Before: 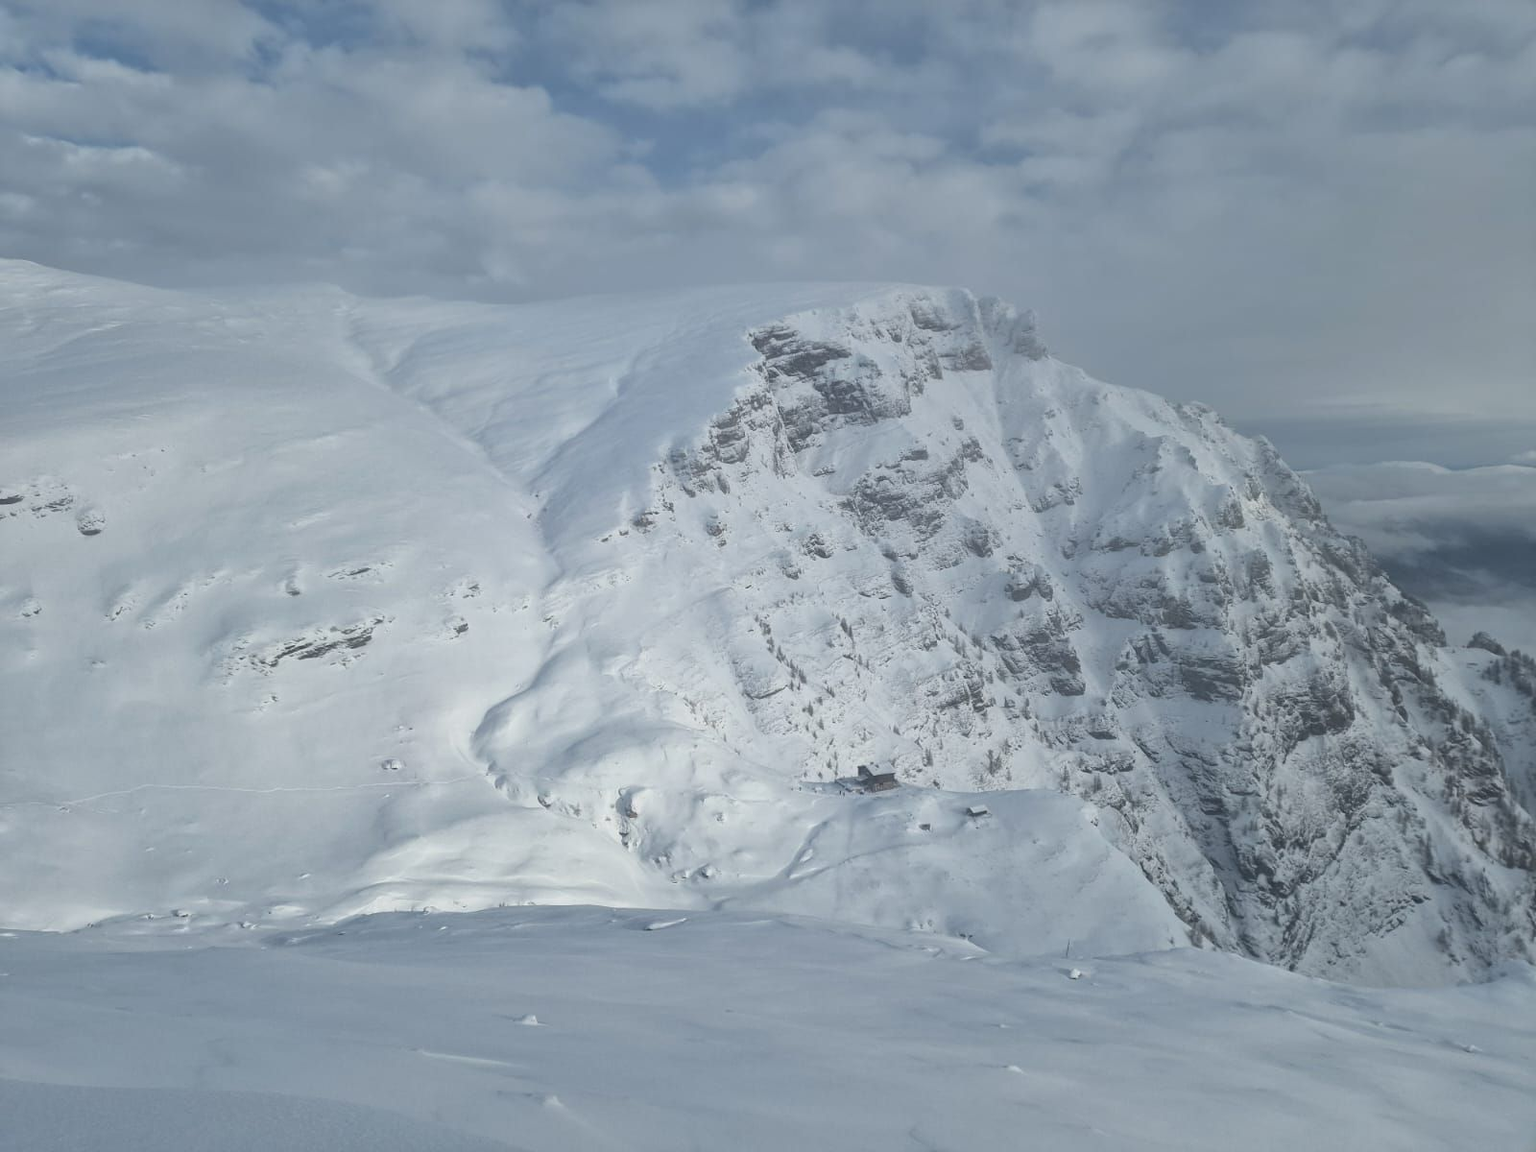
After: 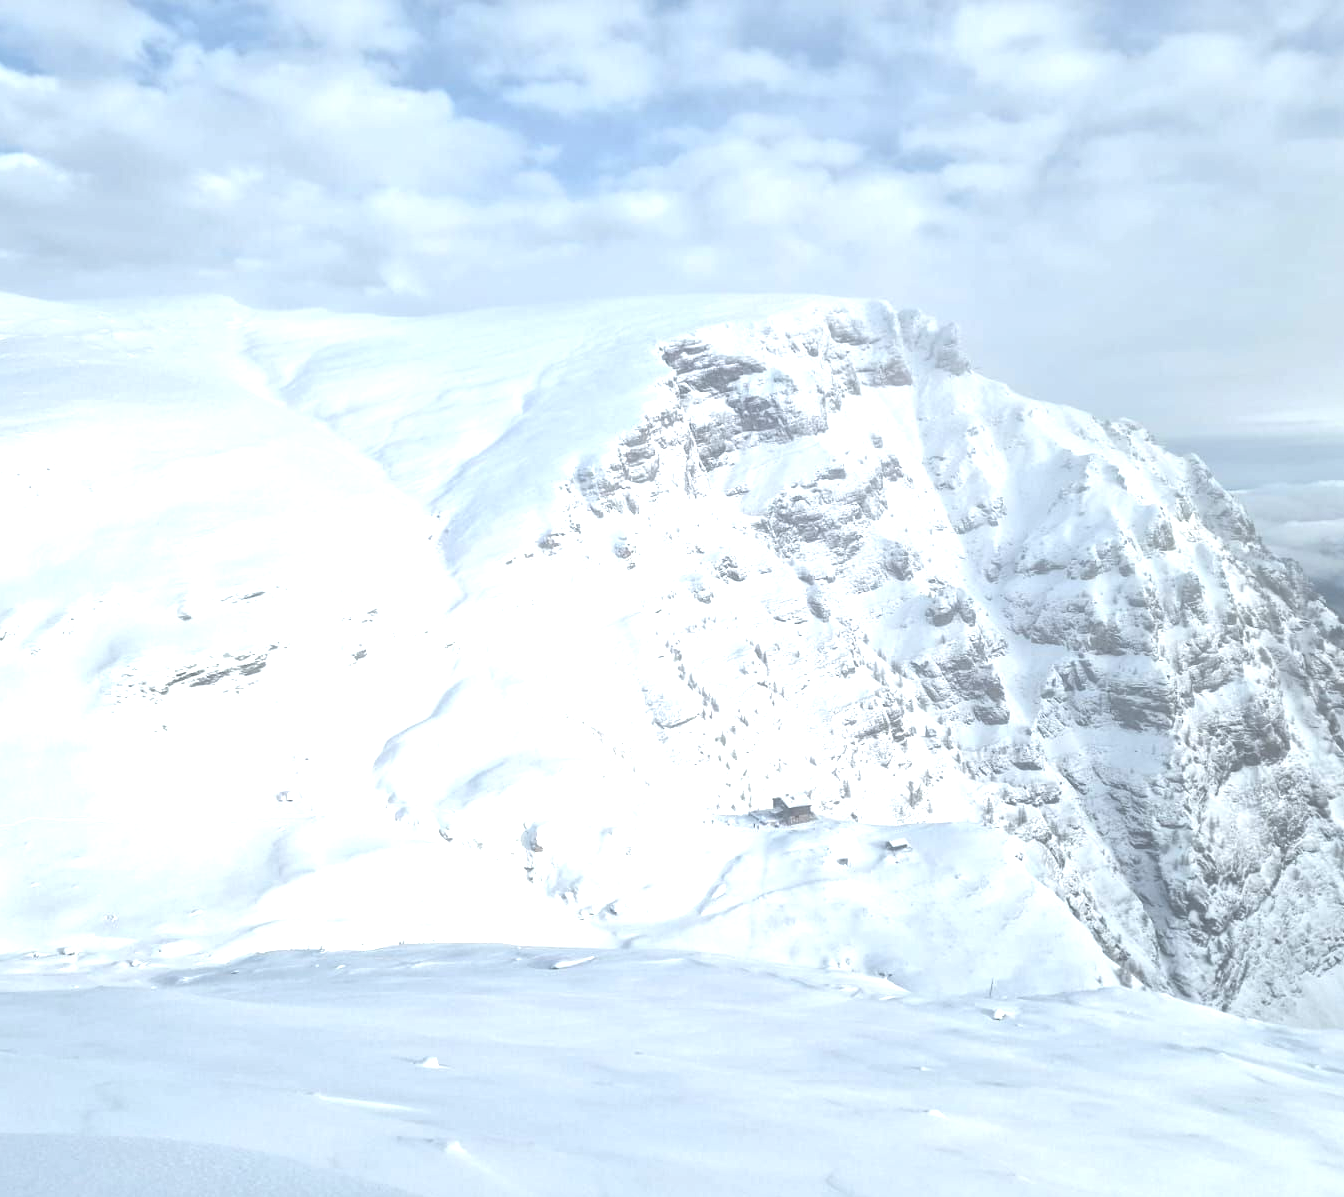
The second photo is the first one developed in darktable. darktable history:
local contrast: mode bilateral grid, contrast 10, coarseness 25, detail 115%, midtone range 0.2
exposure: black level correction -0.023, exposure 1.397 EV, compensate highlight preservation false
crop: left 7.598%, right 7.873%
